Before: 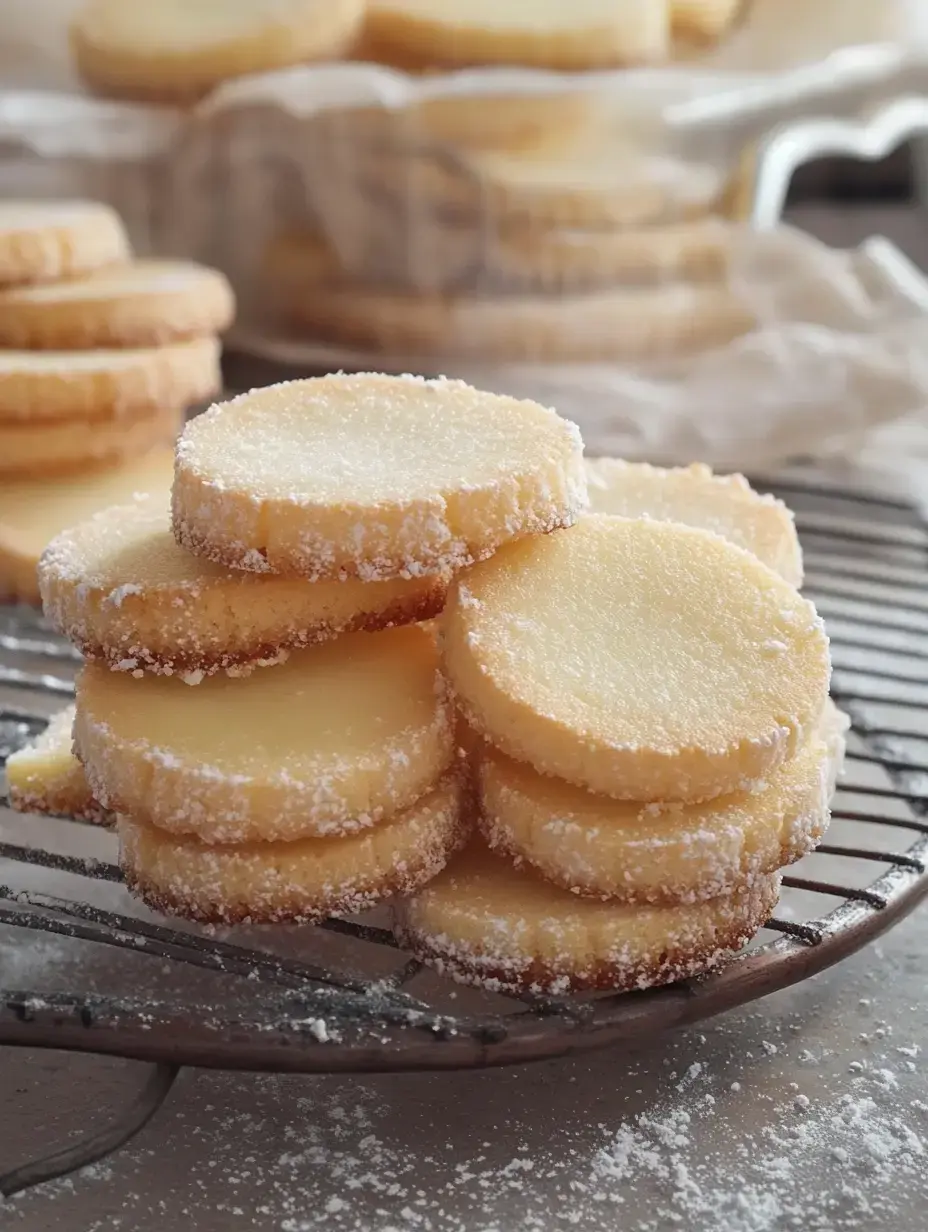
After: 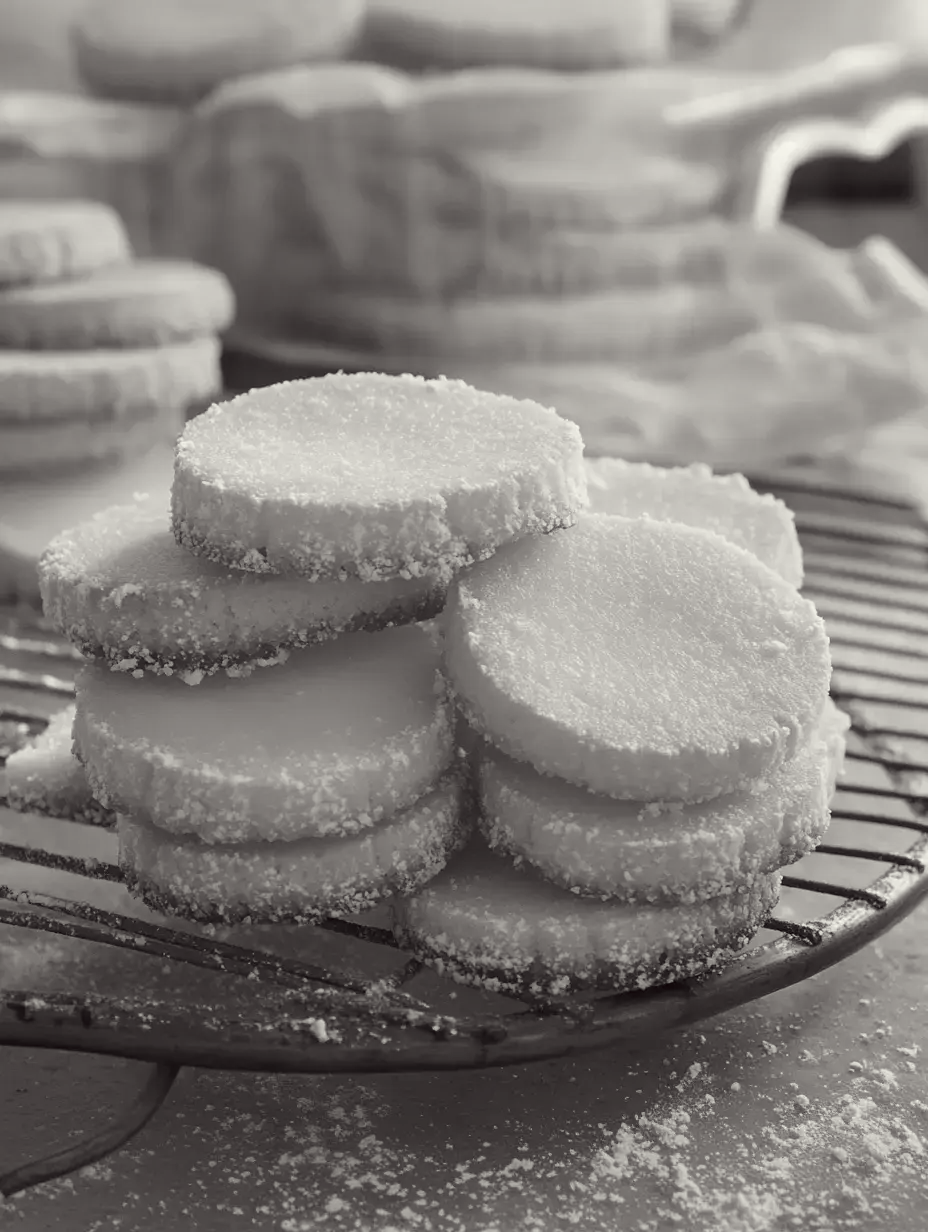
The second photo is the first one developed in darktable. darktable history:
color calibration: output gray [0.31, 0.36, 0.33, 0], gray › normalize channels true, illuminant same as pipeline (D50), adaptation XYZ, x 0.346, y 0.359, gamut compression 0
color correction: highlights a* -0.95, highlights b* 4.5, shadows a* 3.55
